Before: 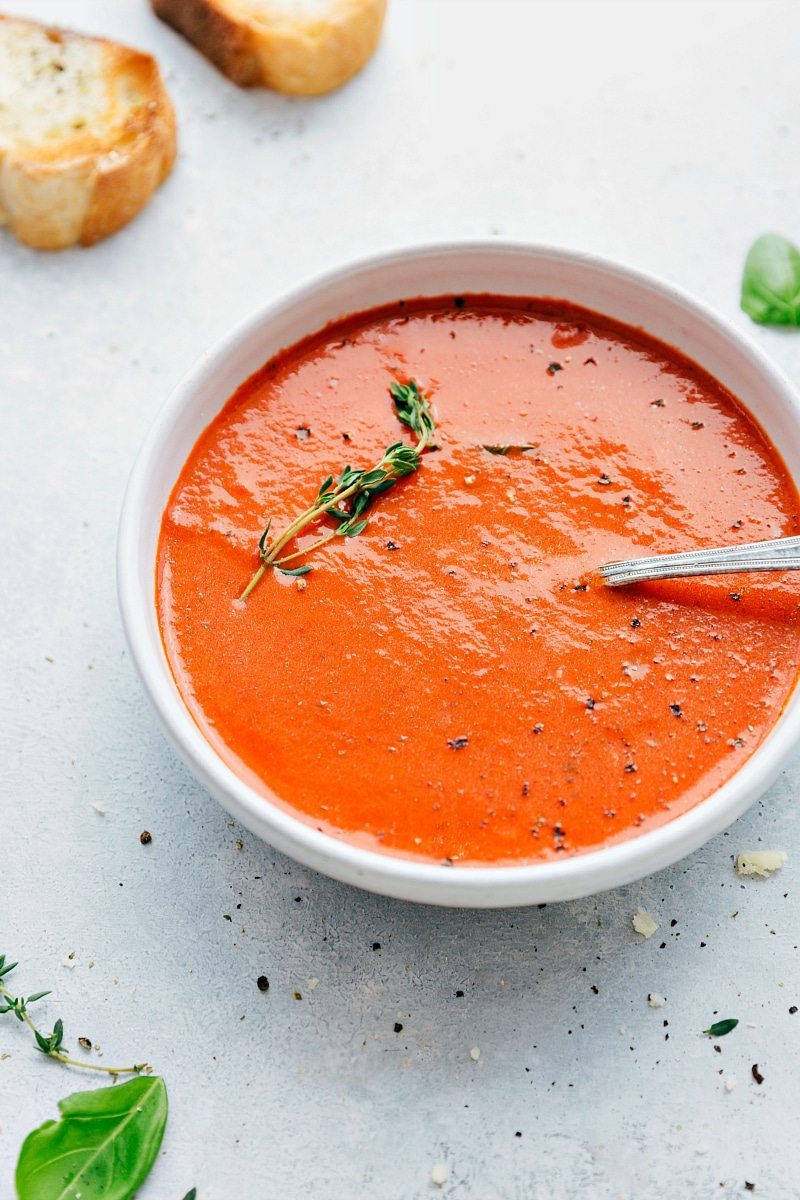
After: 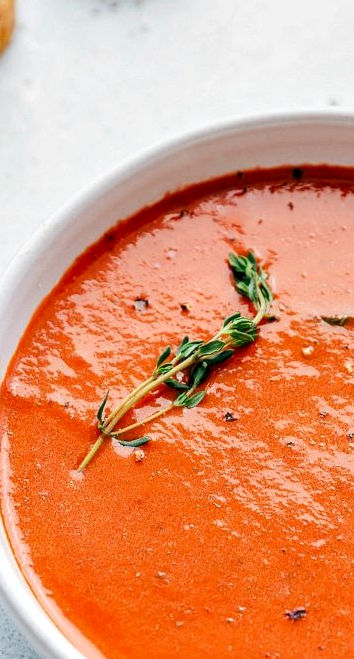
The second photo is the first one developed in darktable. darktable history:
crop: left 20.268%, top 10.821%, right 35.446%, bottom 34.241%
local contrast: on, module defaults
